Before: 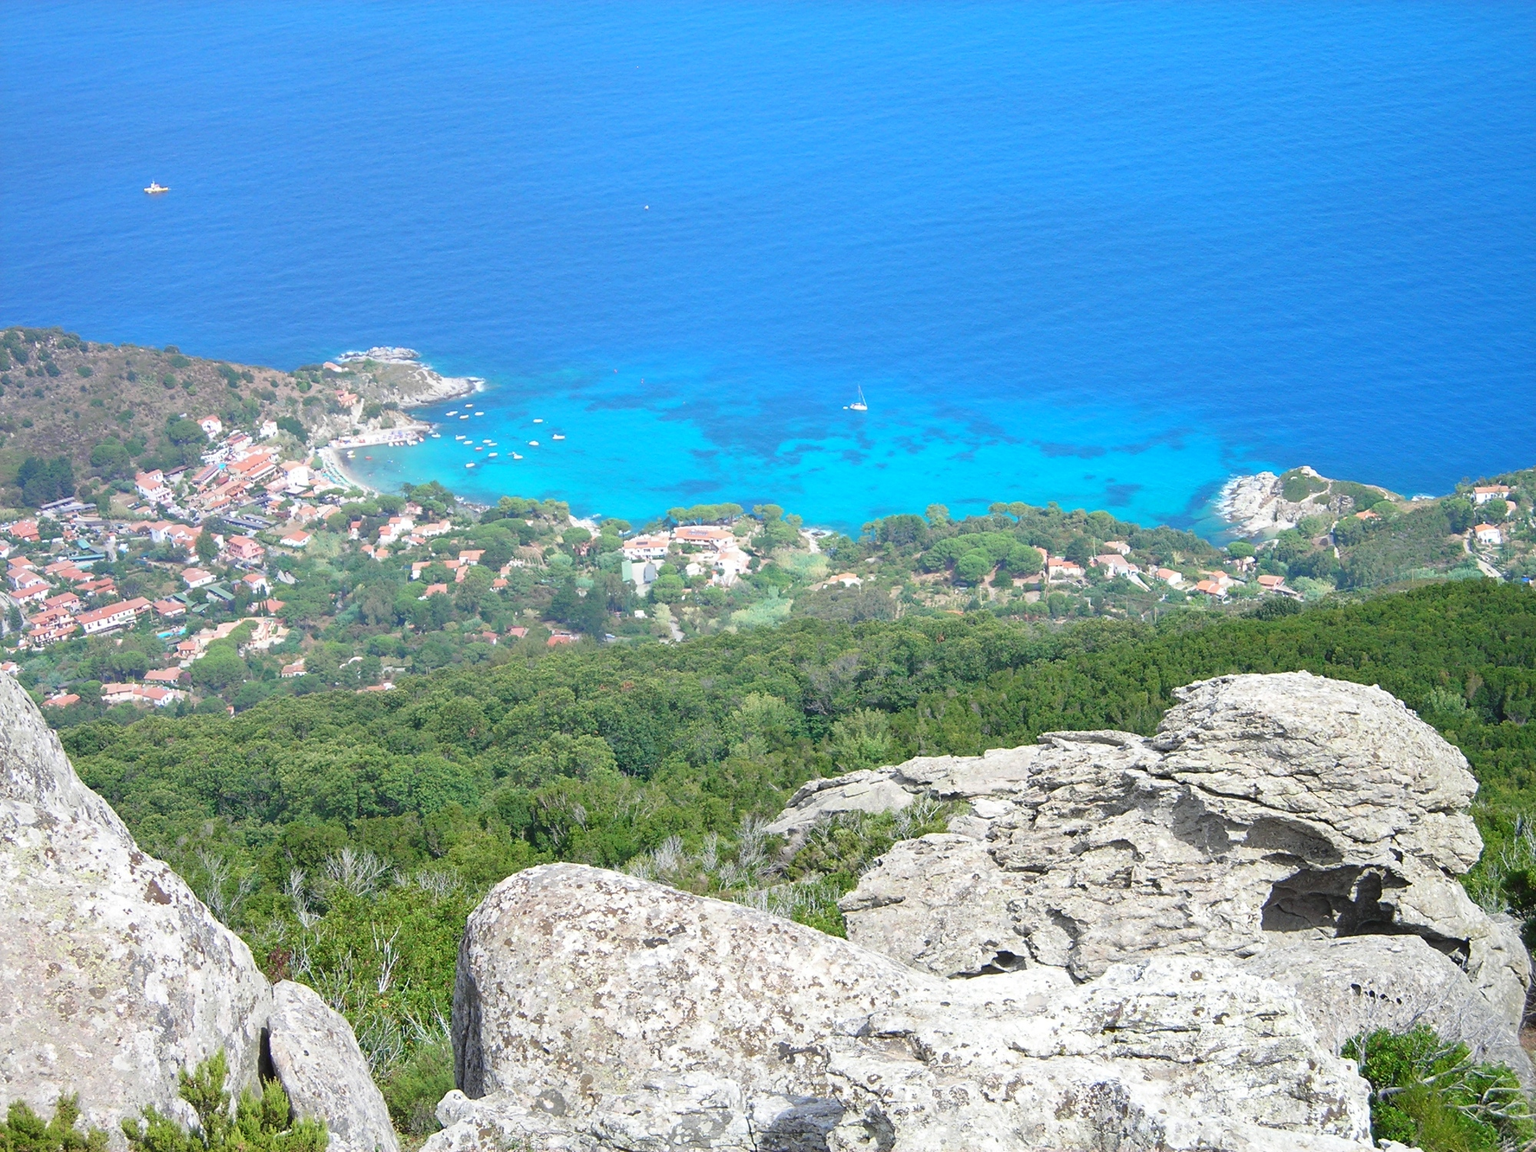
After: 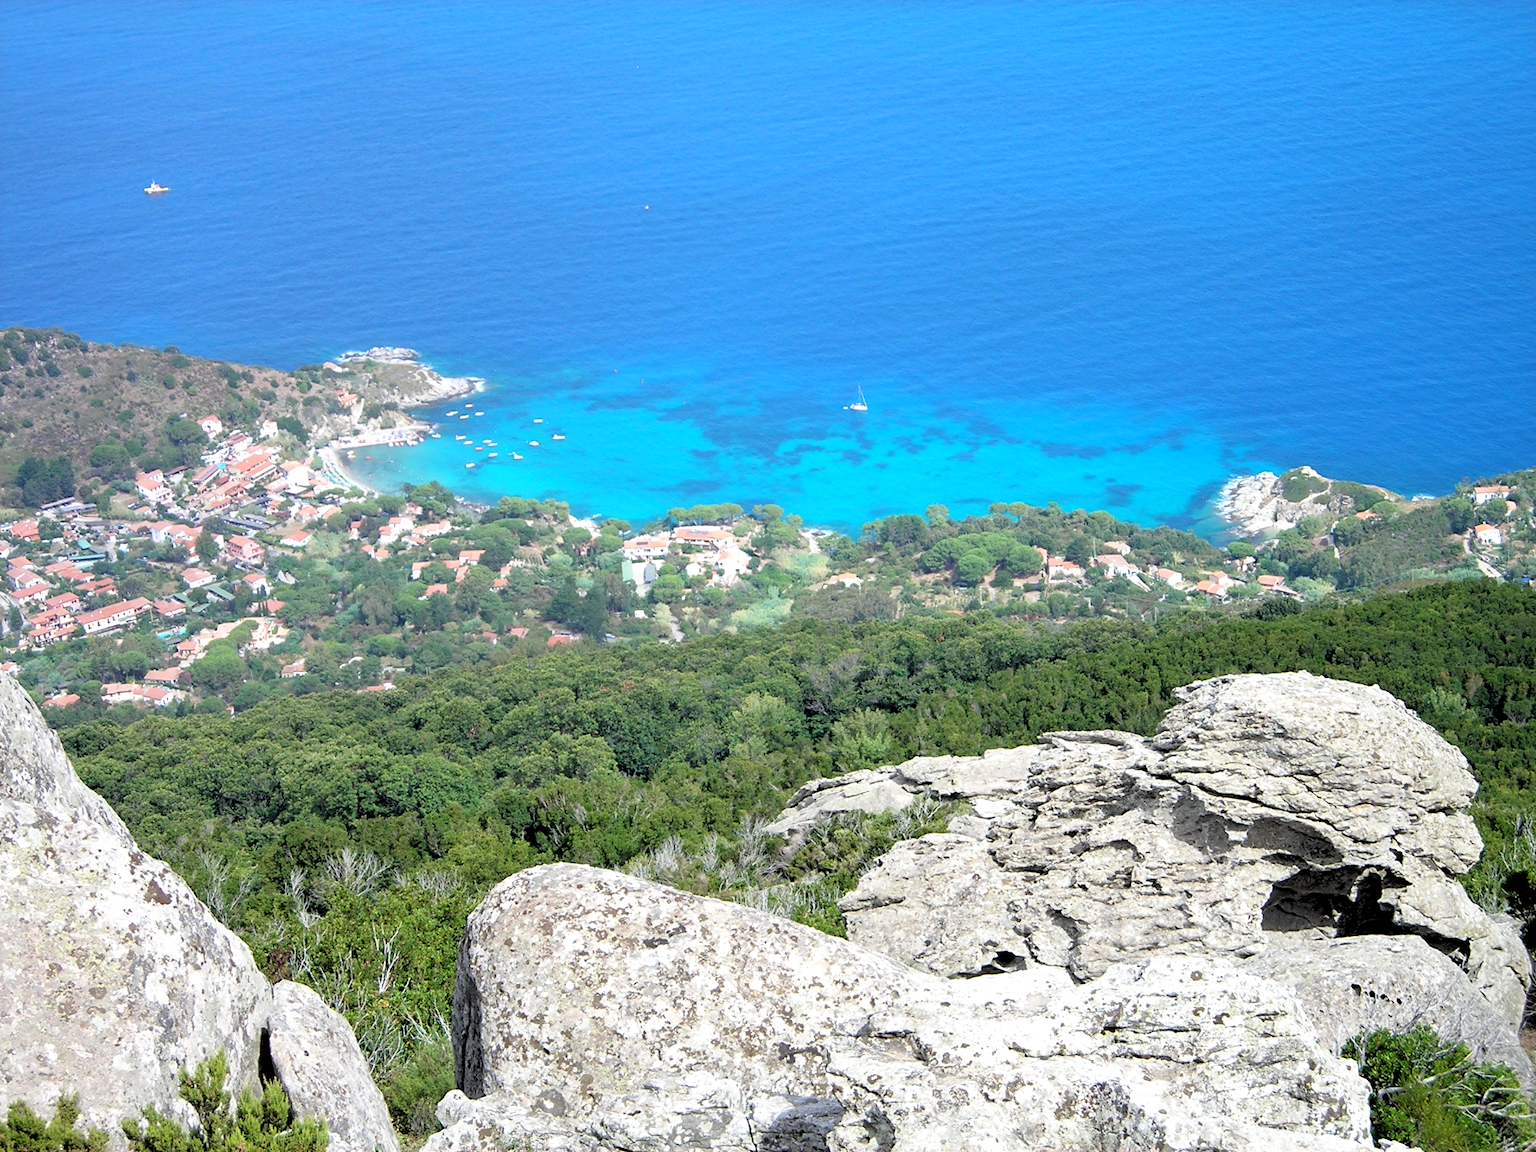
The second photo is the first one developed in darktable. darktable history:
rgb levels: levels [[0.034, 0.472, 0.904], [0, 0.5, 1], [0, 0.5, 1]]
tone equalizer: on, module defaults
